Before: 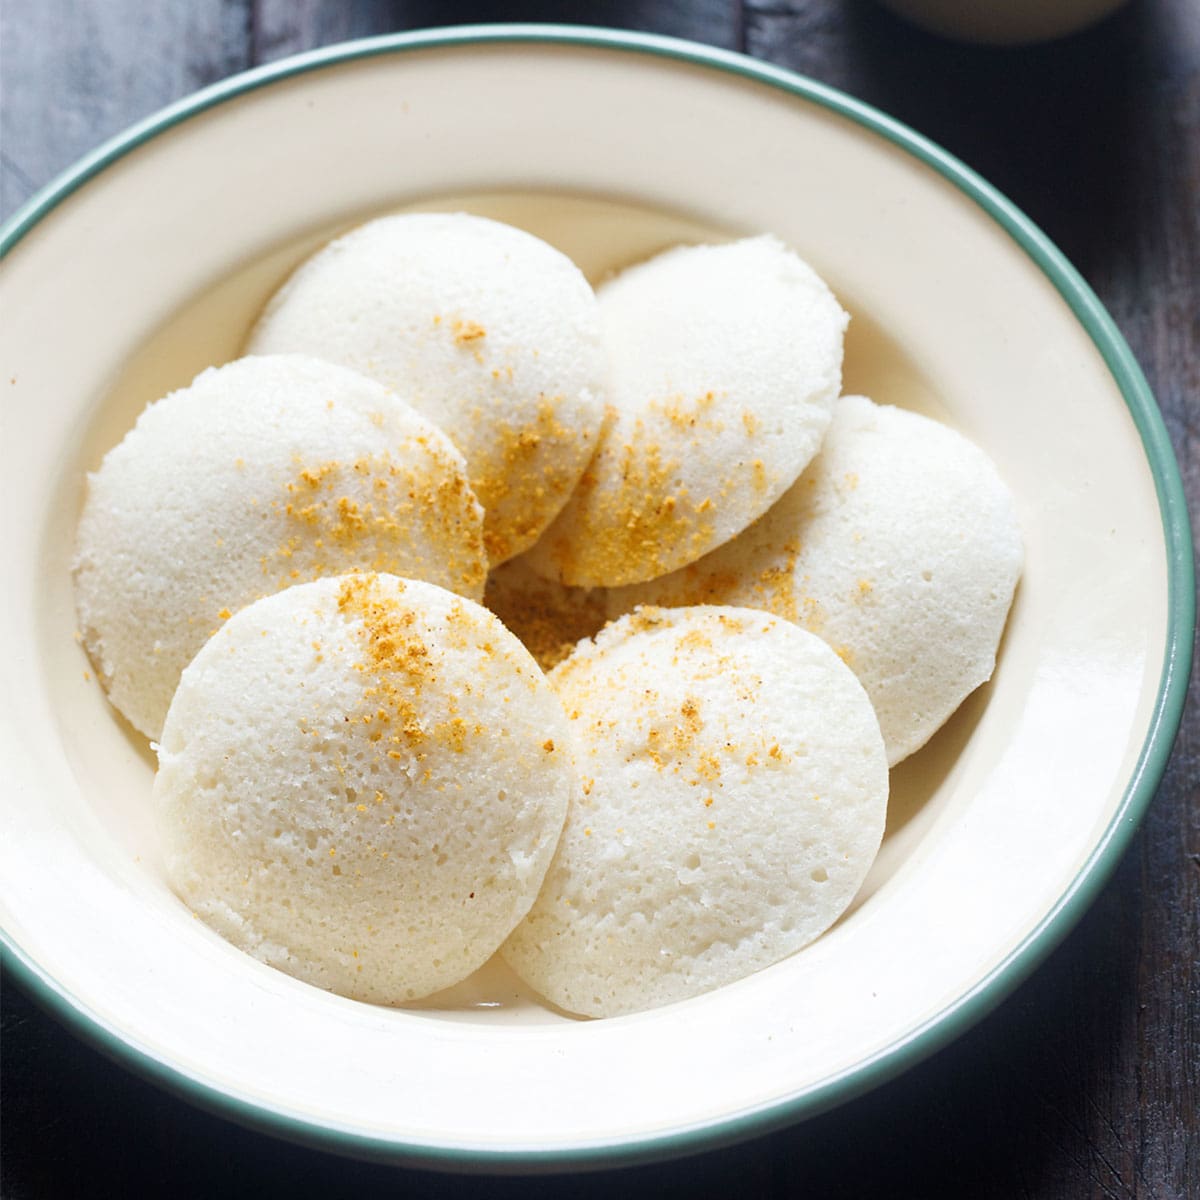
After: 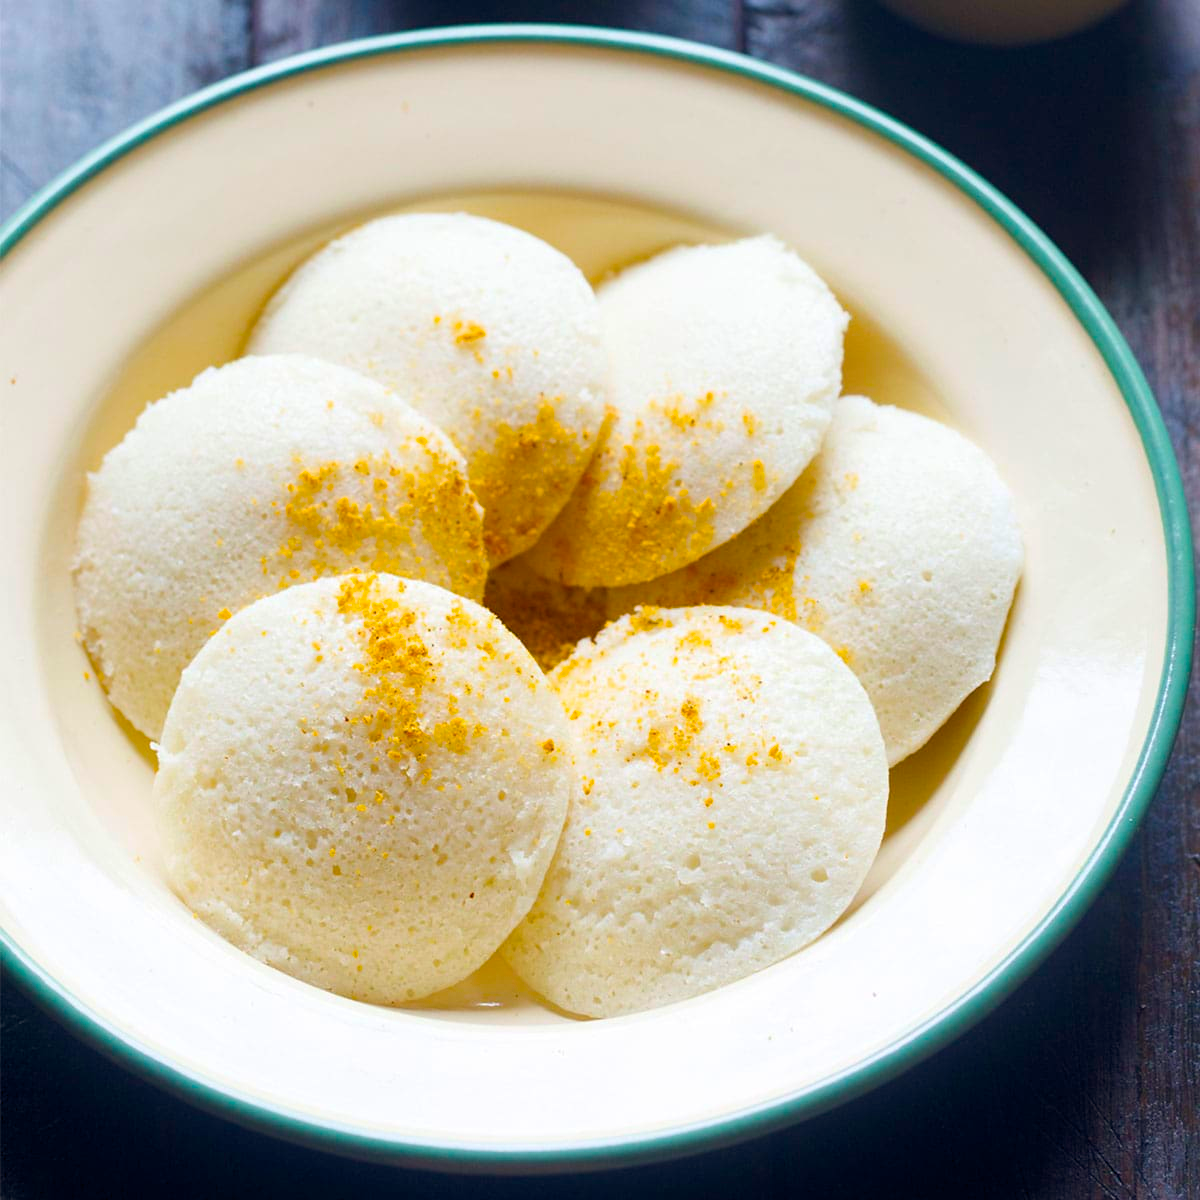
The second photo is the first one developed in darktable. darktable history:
color balance rgb: global offset › chroma 0.059%, global offset › hue 253.3°, perceptual saturation grading › global saturation 29.82%, global vibrance 44.581%
